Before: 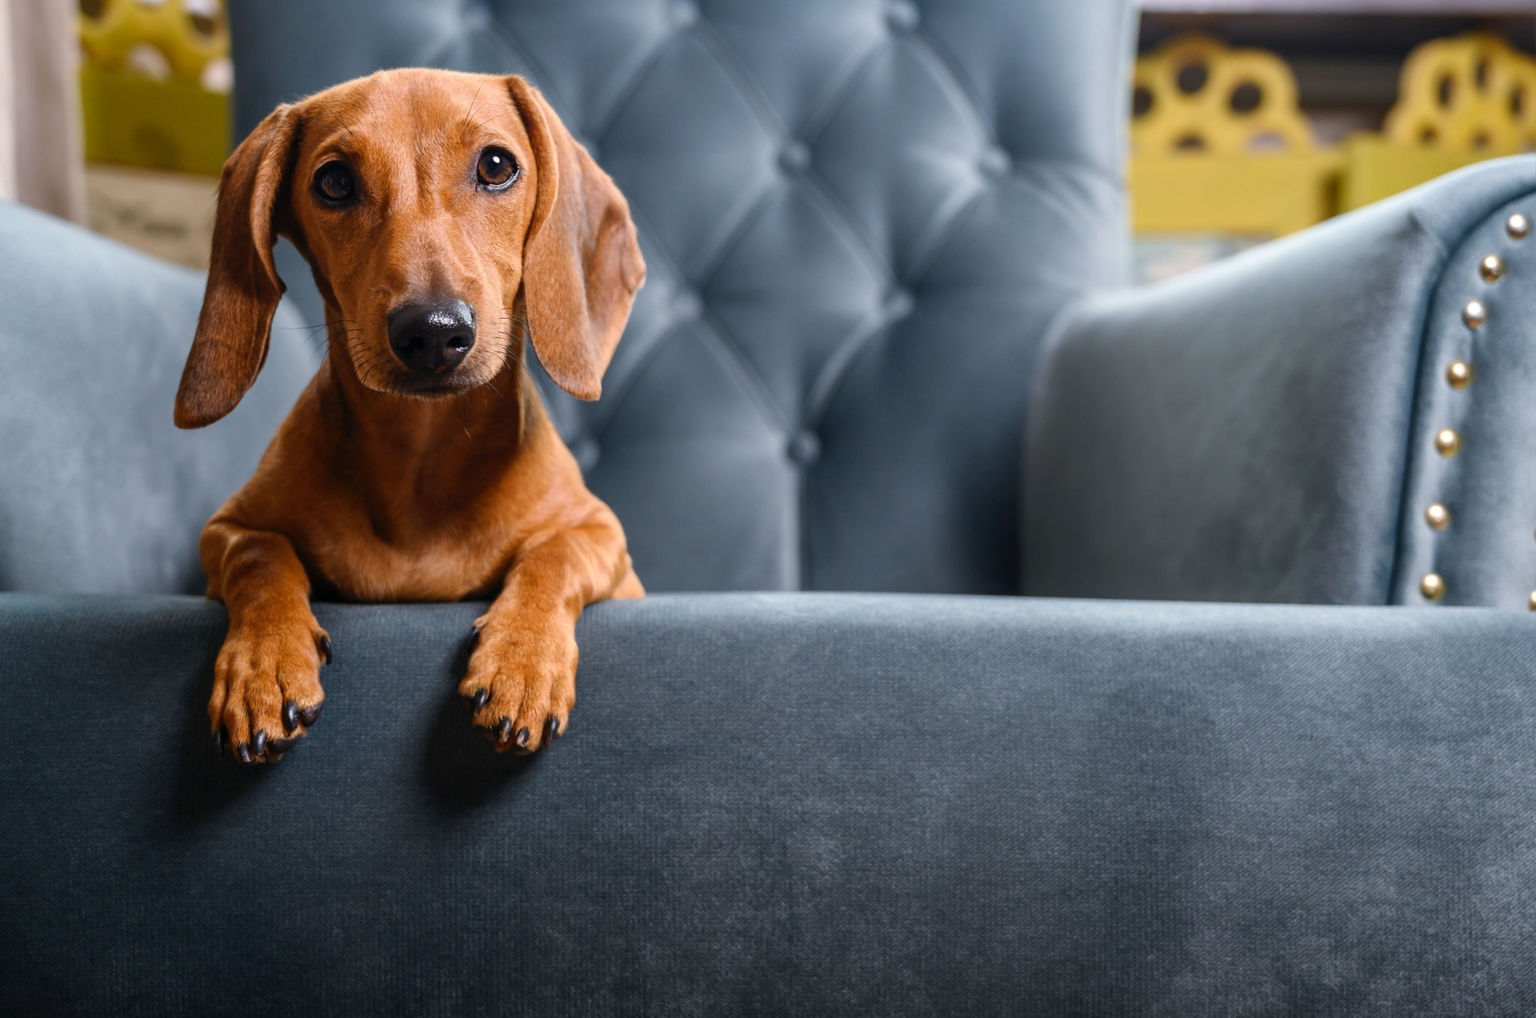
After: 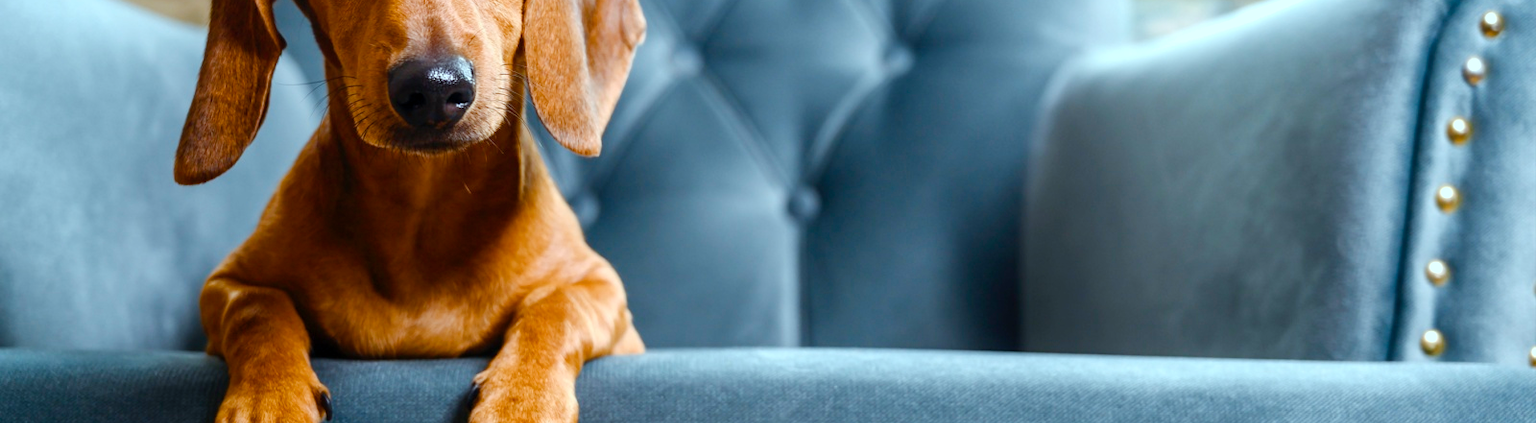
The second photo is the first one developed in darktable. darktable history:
crop and rotate: top 24.052%, bottom 34.34%
color balance rgb: highlights gain › luminance 6.246%, highlights gain › chroma 1.296%, highlights gain › hue 91.74°, linear chroma grading › global chroma -15.13%, perceptual saturation grading › global saturation 26.269%, perceptual saturation grading › highlights -28.862%, perceptual saturation grading › mid-tones 15.269%, perceptual saturation grading › shadows 34.377%, global vibrance 20%
exposure: black level correction 0.001, exposure -0.123 EV, compensate highlight preservation false
tone curve: curves: ch0 [(0, 0) (0.541, 0.628) (0.906, 0.997)], preserve colors none
color correction: highlights a* -9.91, highlights b* -9.98
